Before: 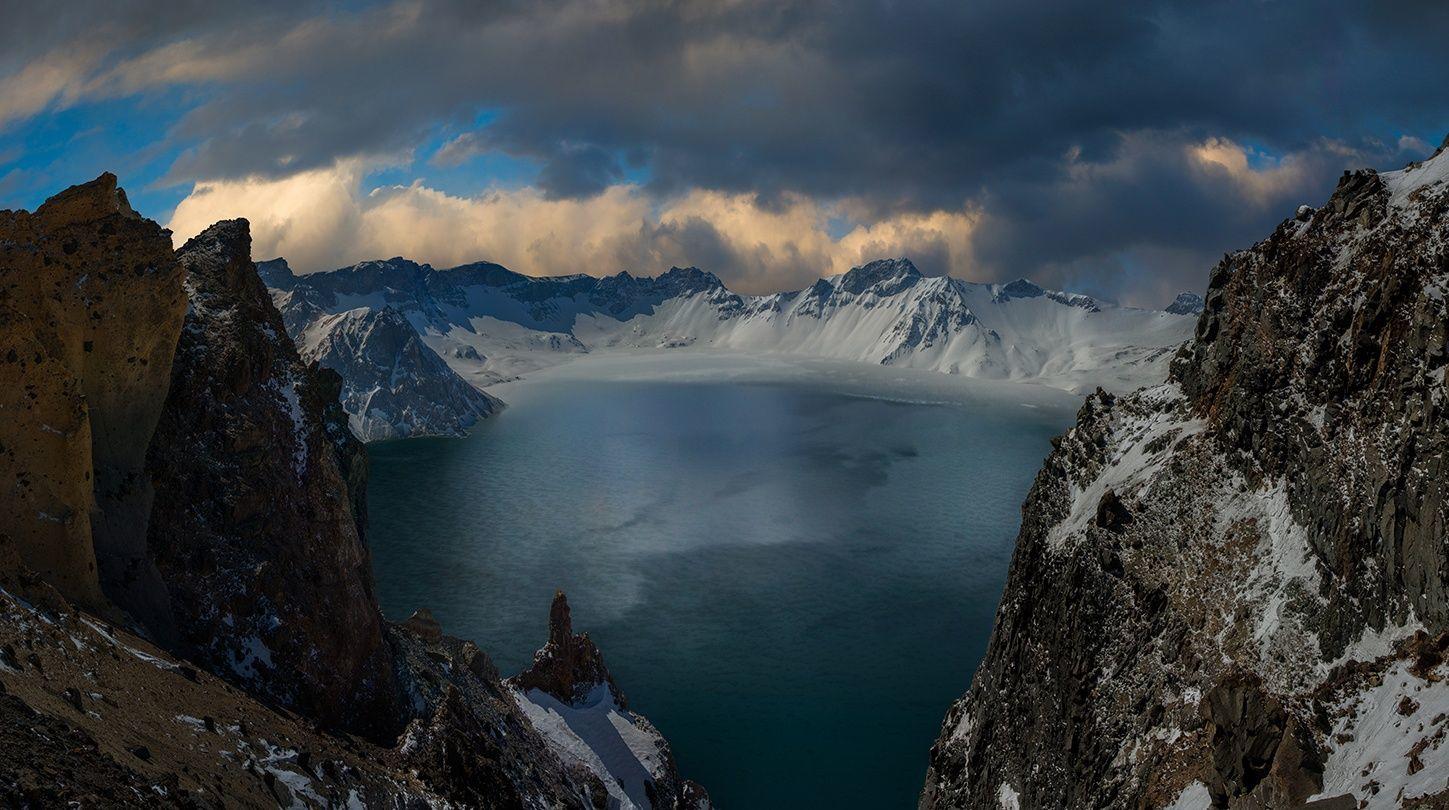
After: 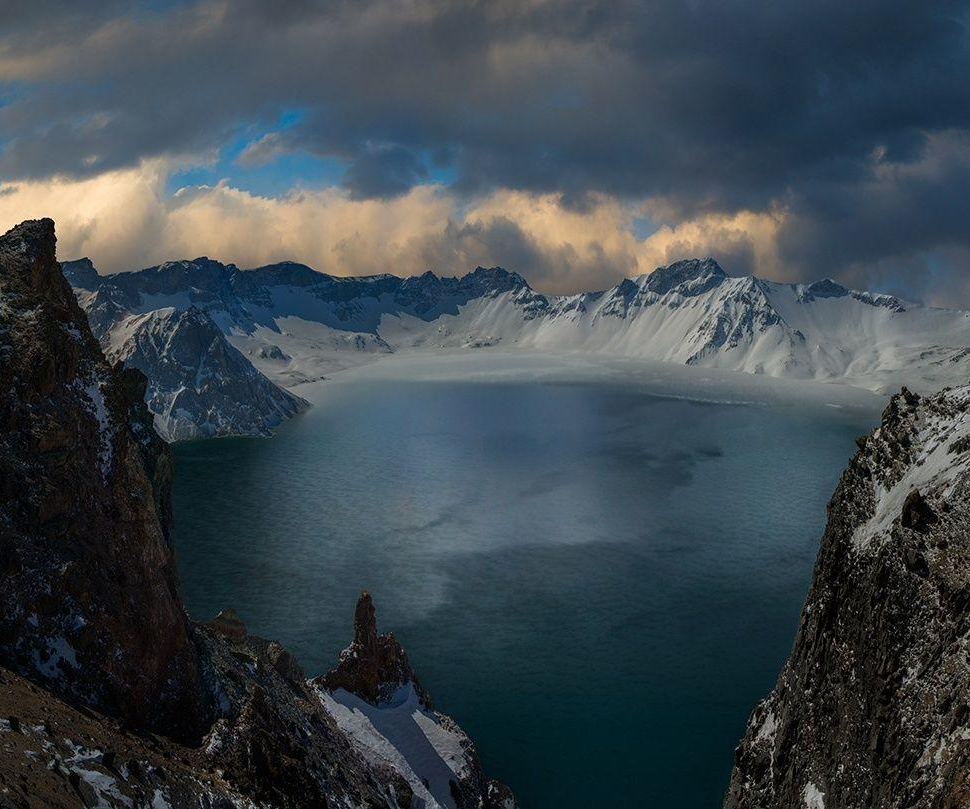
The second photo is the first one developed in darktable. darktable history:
crop and rotate: left 13.531%, right 19.469%
